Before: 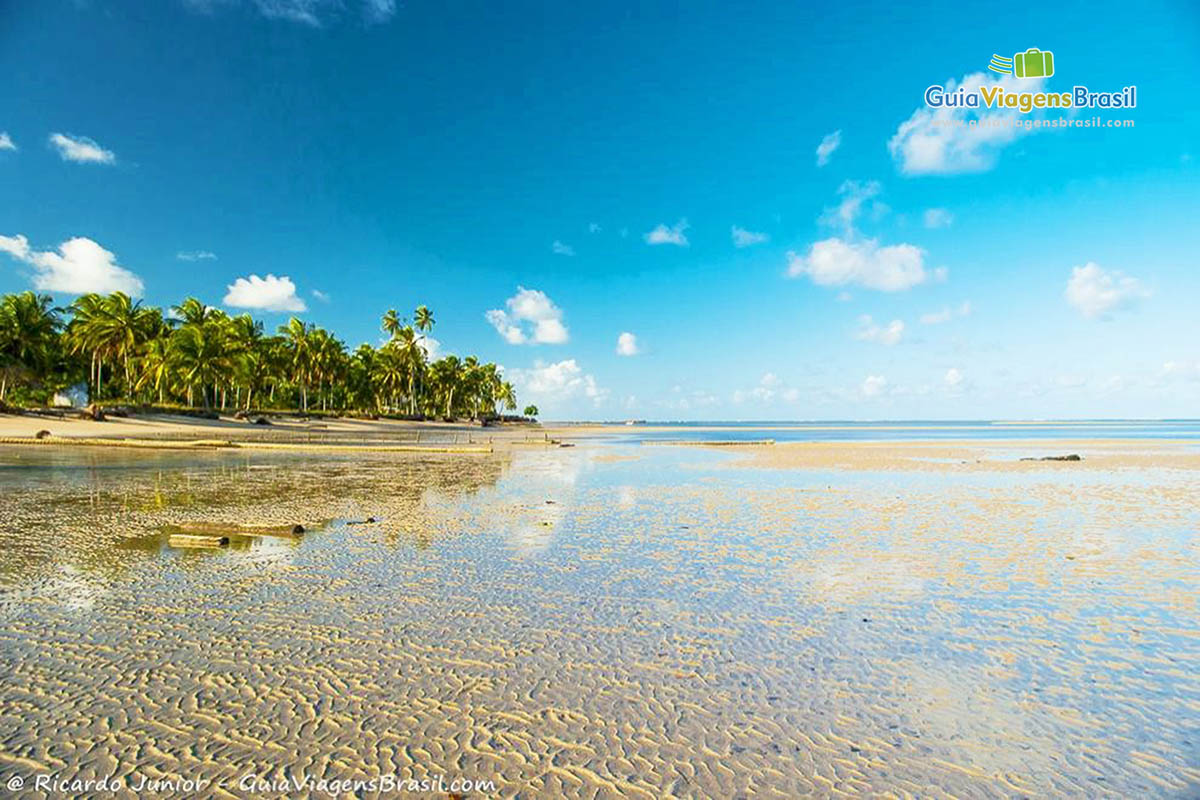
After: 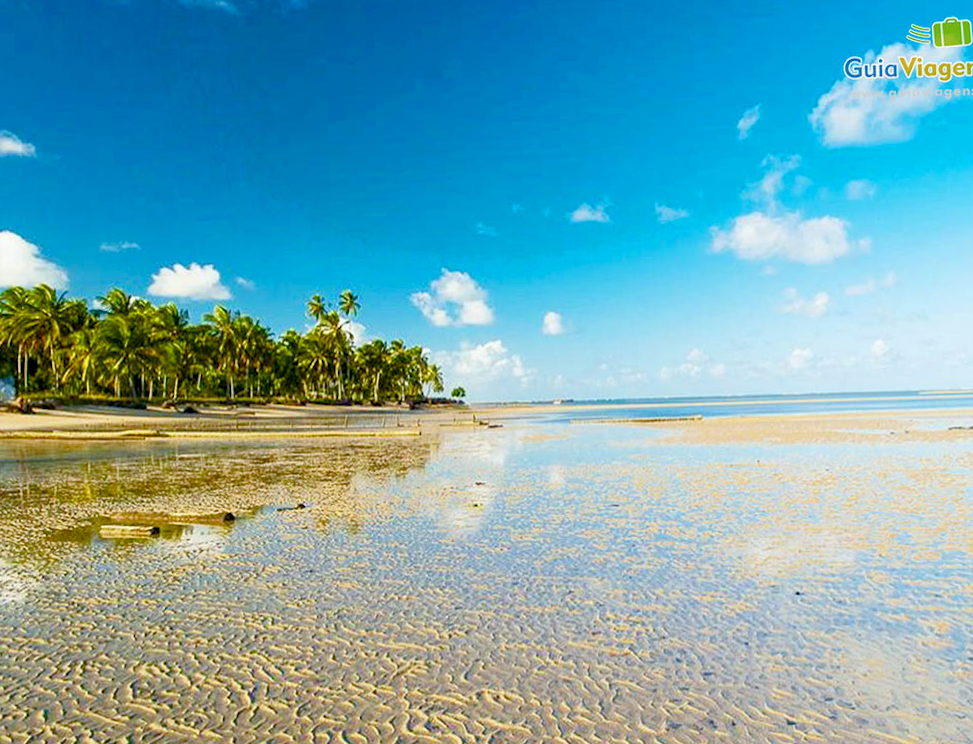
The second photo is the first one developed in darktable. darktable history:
crop and rotate: angle 1.47°, left 4.429%, top 0.754%, right 11.339%, bottom 2.631%
color balance rgb: global offset › luminance -0.49%, perceptual saturation grading › global saturation 20%, perceptual saturation grading › highlights -25.825%, perceptual saturation grading › shadows 49.309%
